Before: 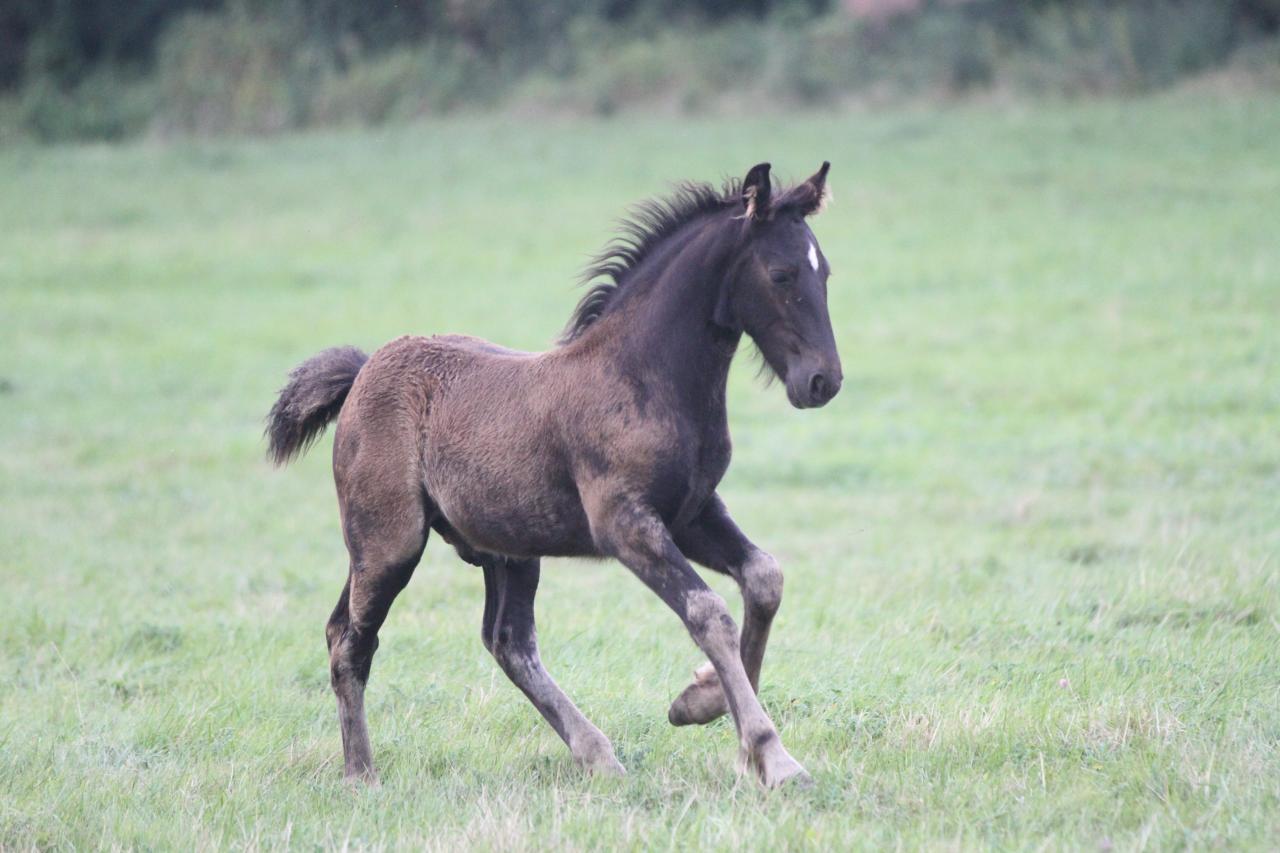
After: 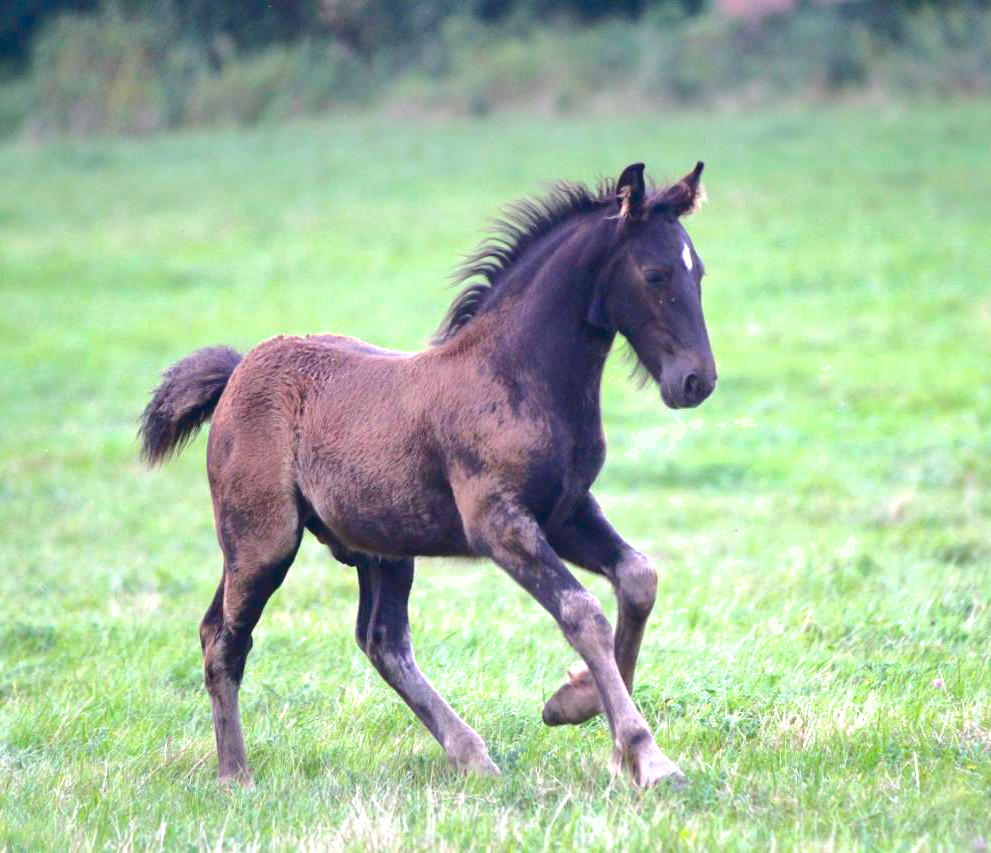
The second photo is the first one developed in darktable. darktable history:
crop: left 9.88%, right 12.664%
shadows and highlights: on, module defaults
contrast brightness saturation: contrast 0.22, brightness -0.19, saturation 0.24
base curve: curves: ch0 [(0, 0) (0.235, 0.266) (0.503, 0.496) (0.786, 0.72) (1, 1)]
color balance rgb: perceptual saturation grading › global saturation 25%, global vibrance 10%
exposure: black level correction 0.001, exposure 0.5 EV, compensate exposure bias true, compensate highlight preservation false
